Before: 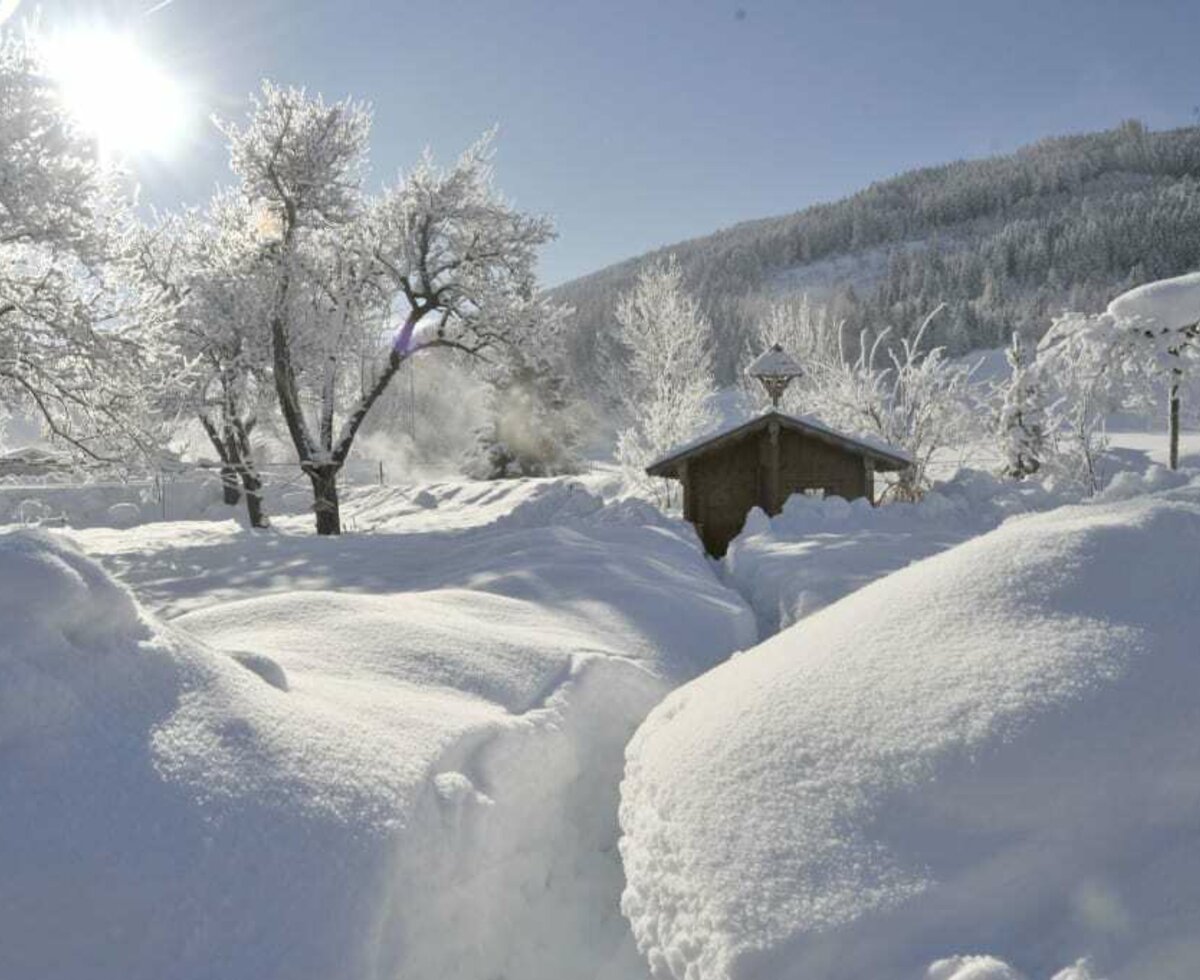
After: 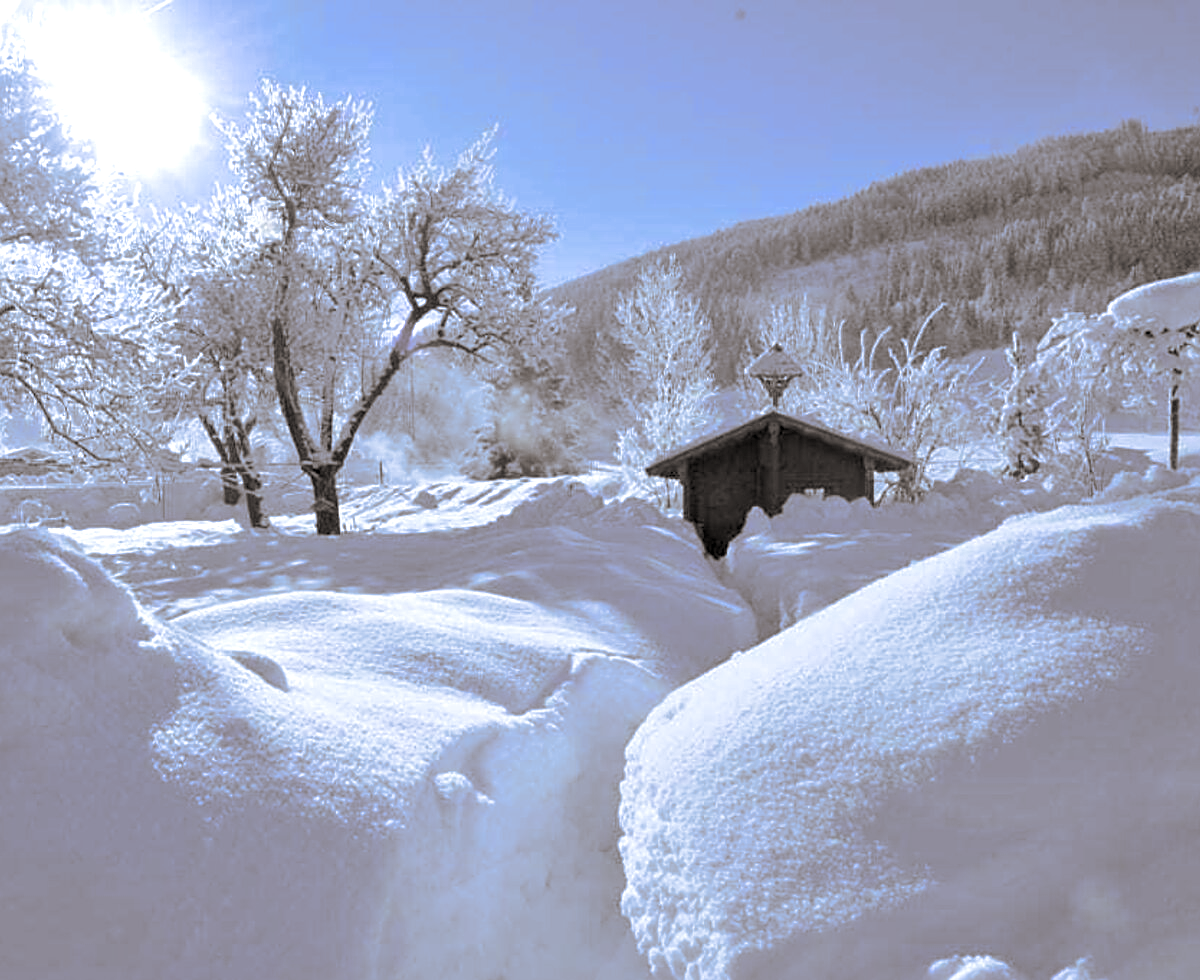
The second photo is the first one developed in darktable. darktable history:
white balance: red 0.871, blue 1.249
exposure: black level correction 0.007, exposure 0.093 EV, compensate highlight preservation false
sharpen: on, module defaults
split-toning: shadows › hue 26°, shadows › saturation 0.09, highlights › hue 40°, highlights › saturation 0.18, balance -63, compress 0%
